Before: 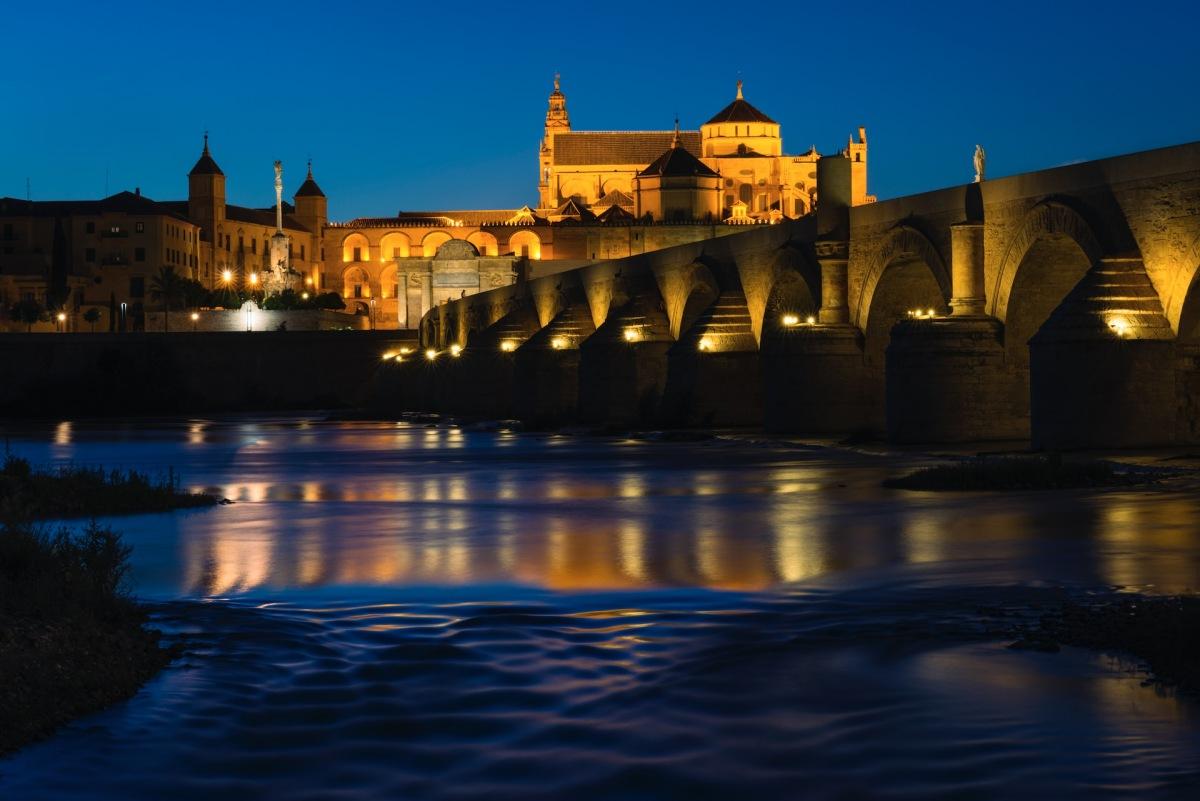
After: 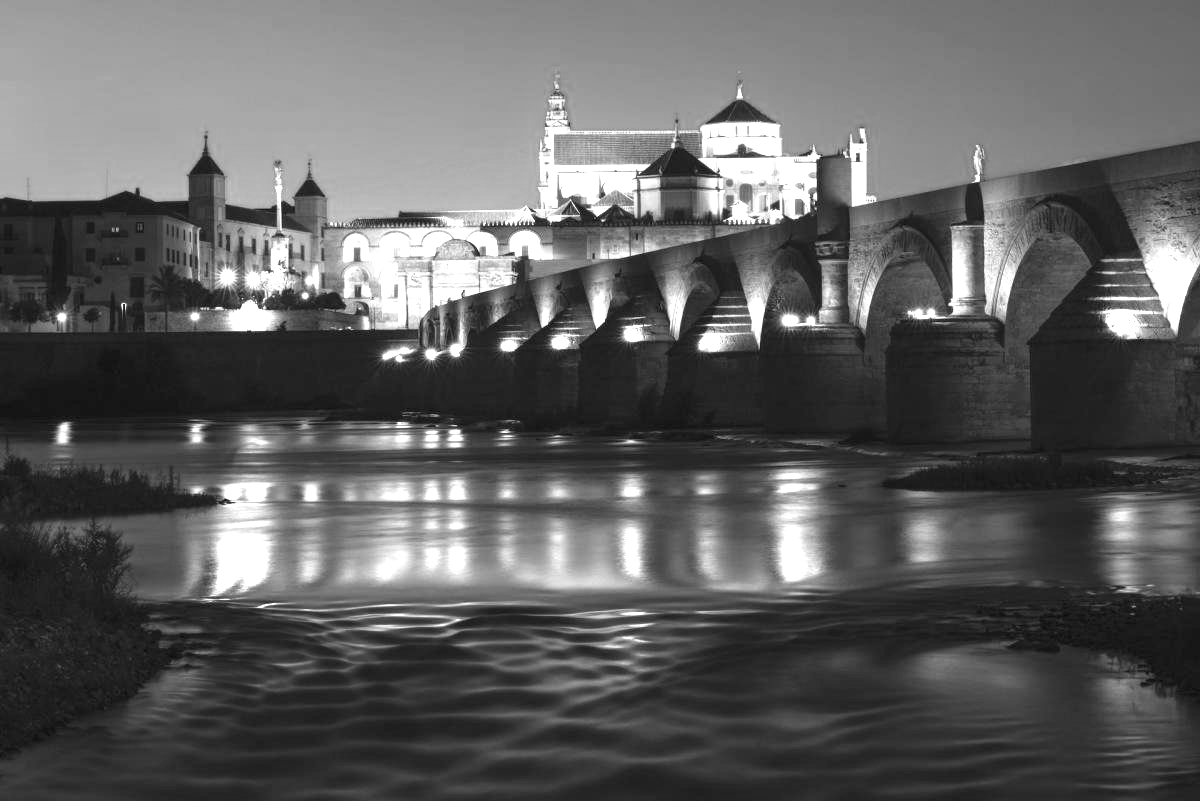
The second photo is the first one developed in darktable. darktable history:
exposure: black level correction 0, exposure 1.9 EV, compensate highlight preservation false
white balance: red 0.982, blue 1.018
monochrome: a 32, b 64, size 2.3
